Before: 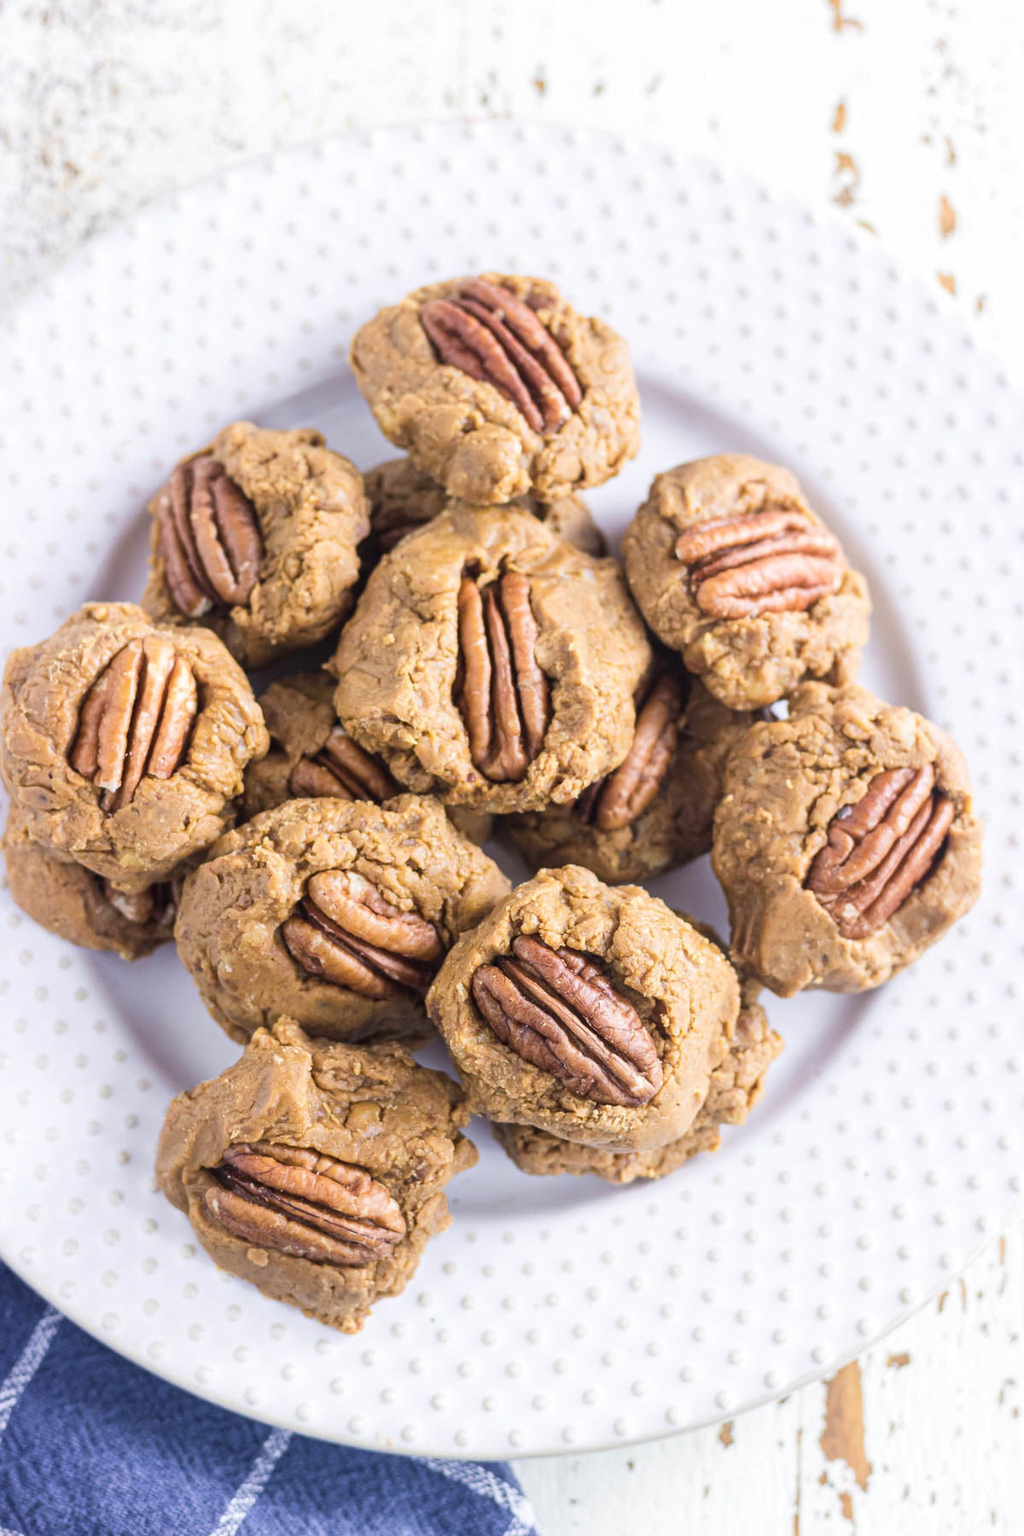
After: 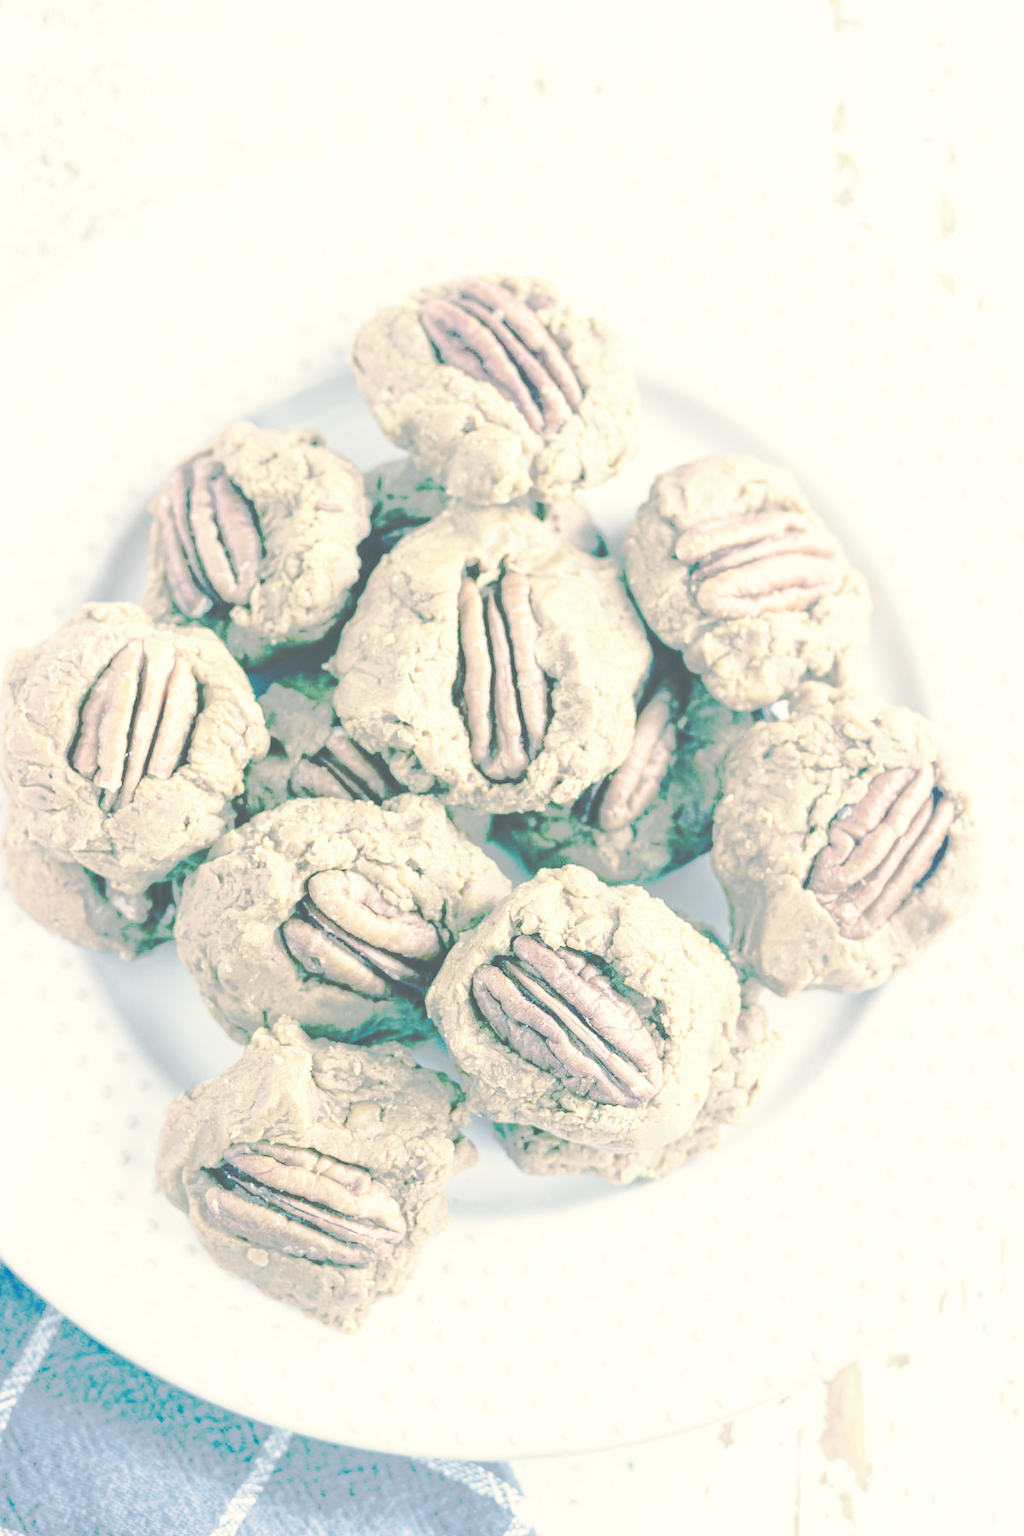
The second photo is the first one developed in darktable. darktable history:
tone curve: curves: ch0 [(0, 0) (0.003, 0.003) (0.011, 0.011) (0.025, 0.025) (0.044, 0.044) (0.069, 0.068) (0.1, 0.099) (0.136, 0.134) (0.177, 0.175) (0.224, 0.222) (0.277, 0.274) (0.335, 0.331) (0.399, 0.394) (0.468, 0.463) (0.543, 0.691) (0.623, 0.746) (0.709, 0.804) (0.801, 0.865) (0.898, 0.931) (1, 1)], preserve colors none
color look up table: target L [98.97, 98.6, 98.11, 94.32, 90, 93.67, 95.59, 93.44, 87.82, 90.29, 84.46, 73.66, 68.13, 64.51, 48.61, 200, 98.35, 89.59, 86.54, 87.17, 80.78, 75.92, 78.84, 75.65, 56.91, 67.48, 51.92, 44.36, 41.57, 98.87, 98.4, 94.89, 84.47, 81.46, 80.64, 76.71, 63.97, 58.03, 60.57, 59.33, 59.37, 56.24, 43.65, 34.71, 99.08, 92.05, 87.3, 84.67, 63.52], target a [-2.275, -6.881, -7.804, -27.25, -53.3, -26.57, -15.9, -1.794, -46.76, -19.92, -61.04, -23.92, -43.18, -34, -22.85, 0, -4.186, 11.57, 6.193, 10.57, 30.58, 32.2, 26.73, 0.836, 50.05, -8.674, 42.7, 11.86, -5.824, -0.973, 0.093, 6.55, 28.06, 21.64, 3.376, -9.518, 61.83, 54.81, -4.1, 19.59, 1.116, -10.03, 21.36, 7.588, -1.551, -26.46, -43.99, -18.21, -20.75], target b [10.22, 30.88, 35.66, 2.294, 14.52, 22.39, 17.76, 31.96, 9.488, 50.64, 45.58, 20.45, 23.48, 1.704, 9.124, 0, 19.99, 14.56, 46.52, 12.08, 1.048, 34.63, 17.58, 22.93, -11.2, 3.847, 4.045, -2.211, 0.5, 8.061, 6.876, 1.342, -13.34, -3.03, 0.677, -25.48, -43.75, -30.2, -46.89, -29.97, -15.45, -18.74, -24.33, -28.96, 7.327, 2.601, -8.951, -7.122, -10.11], num patches 49
